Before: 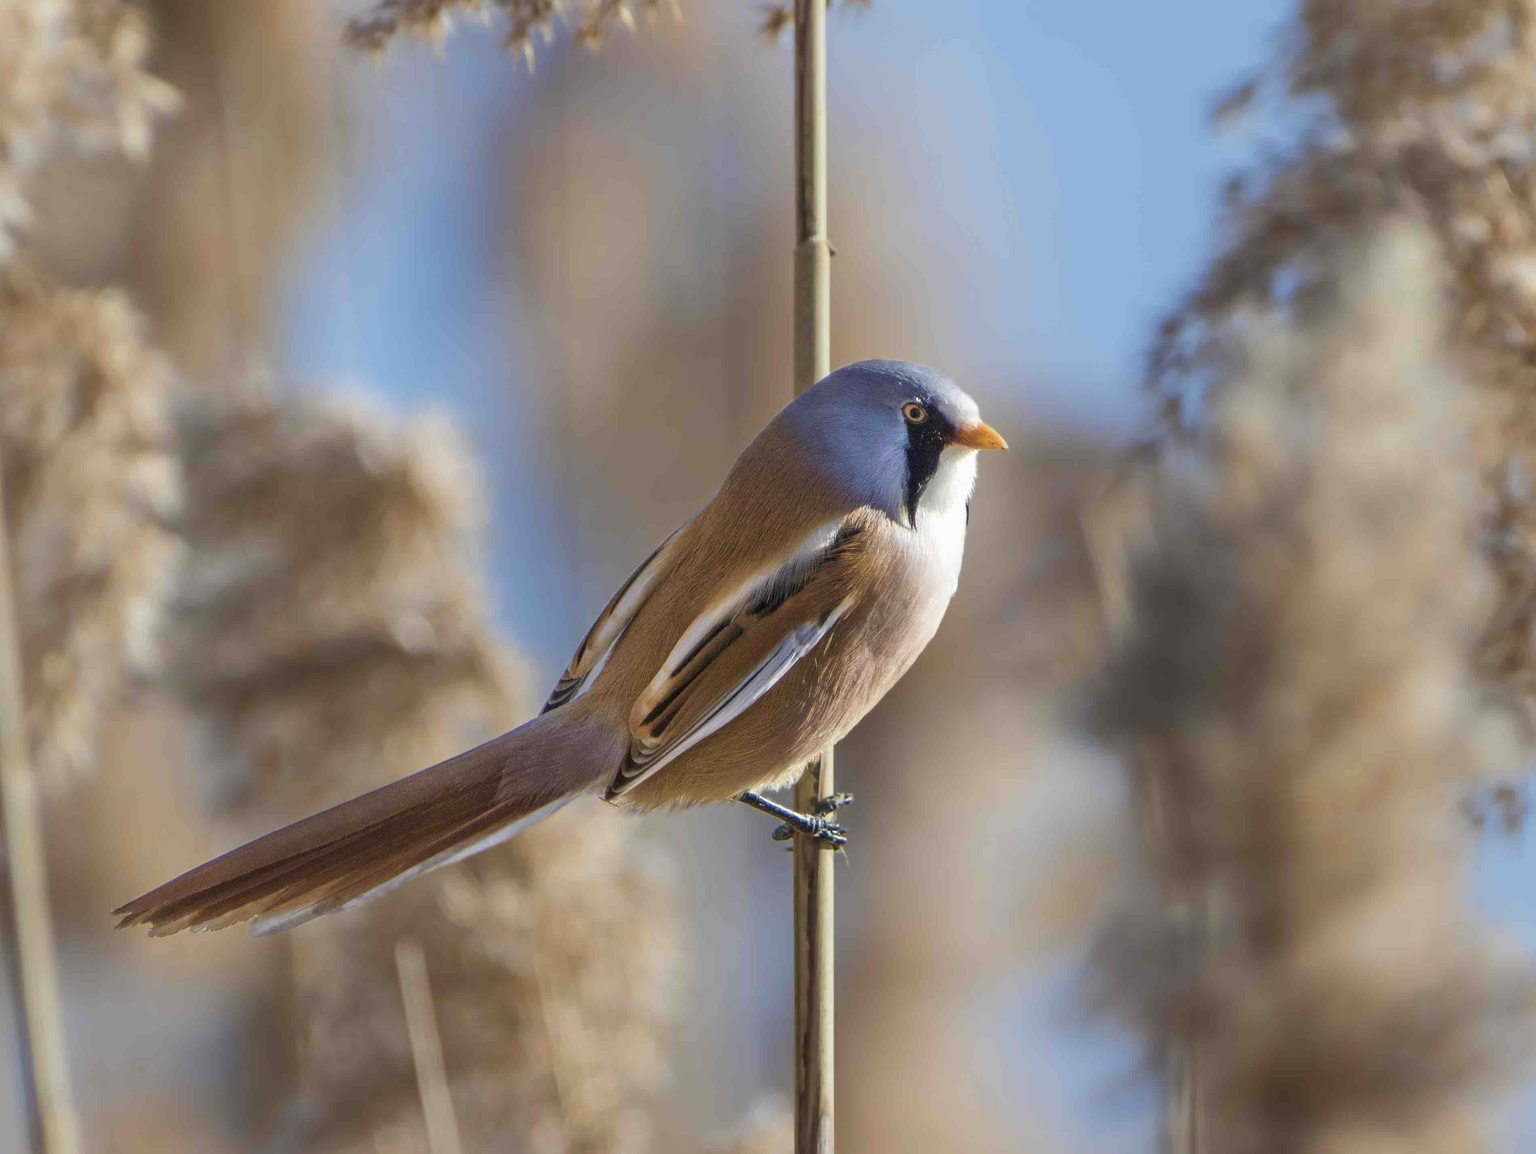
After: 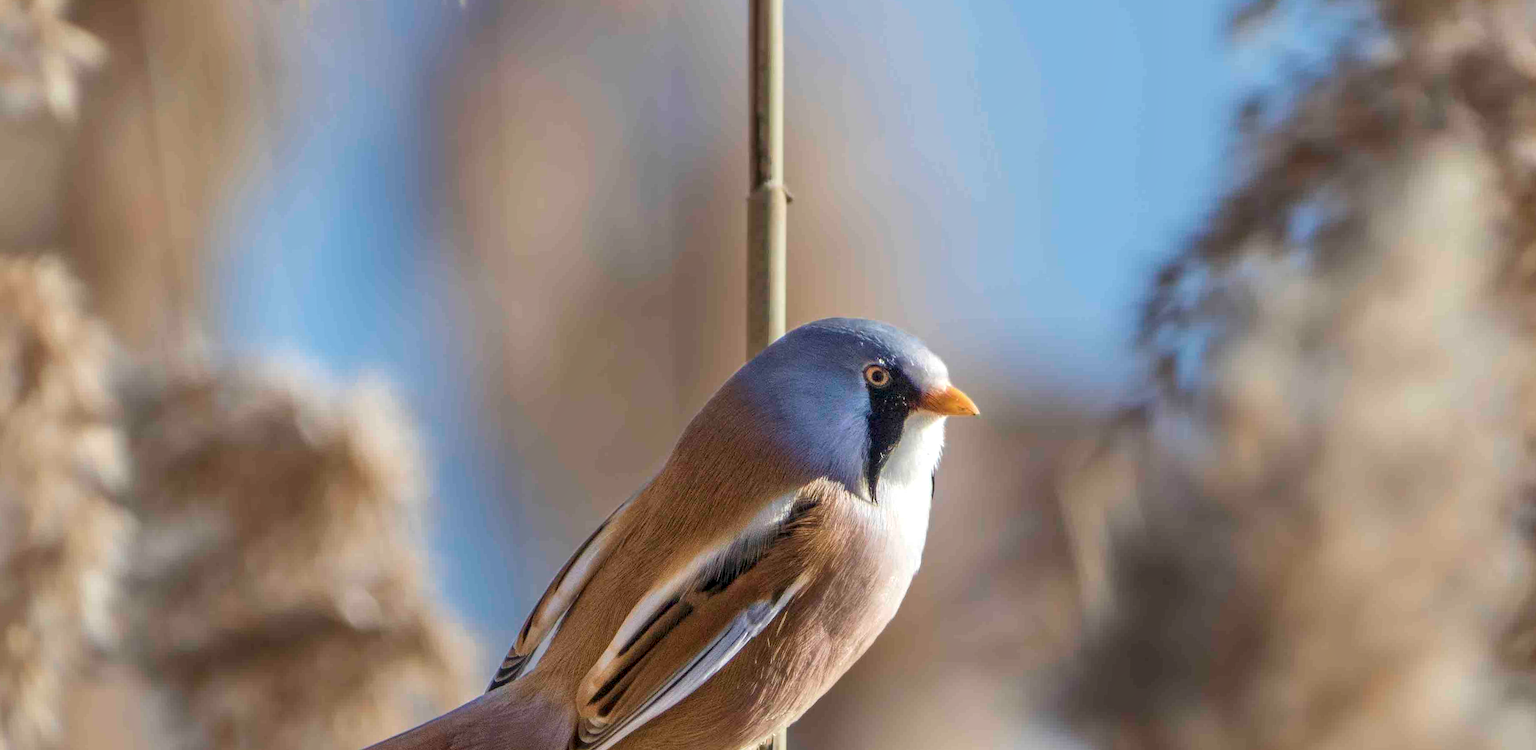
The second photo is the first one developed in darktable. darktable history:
local contrast: on, module defaults
crop and rotate: top 4.848%, bottom 29.503%
rotate and perspective: rotation 0.062°, lens shift (vertical) 0.115, lens shift (horizontal) -0.133, crop left 0.047, crop right 0.94, crop top 0.061, crop bottom 0.94
